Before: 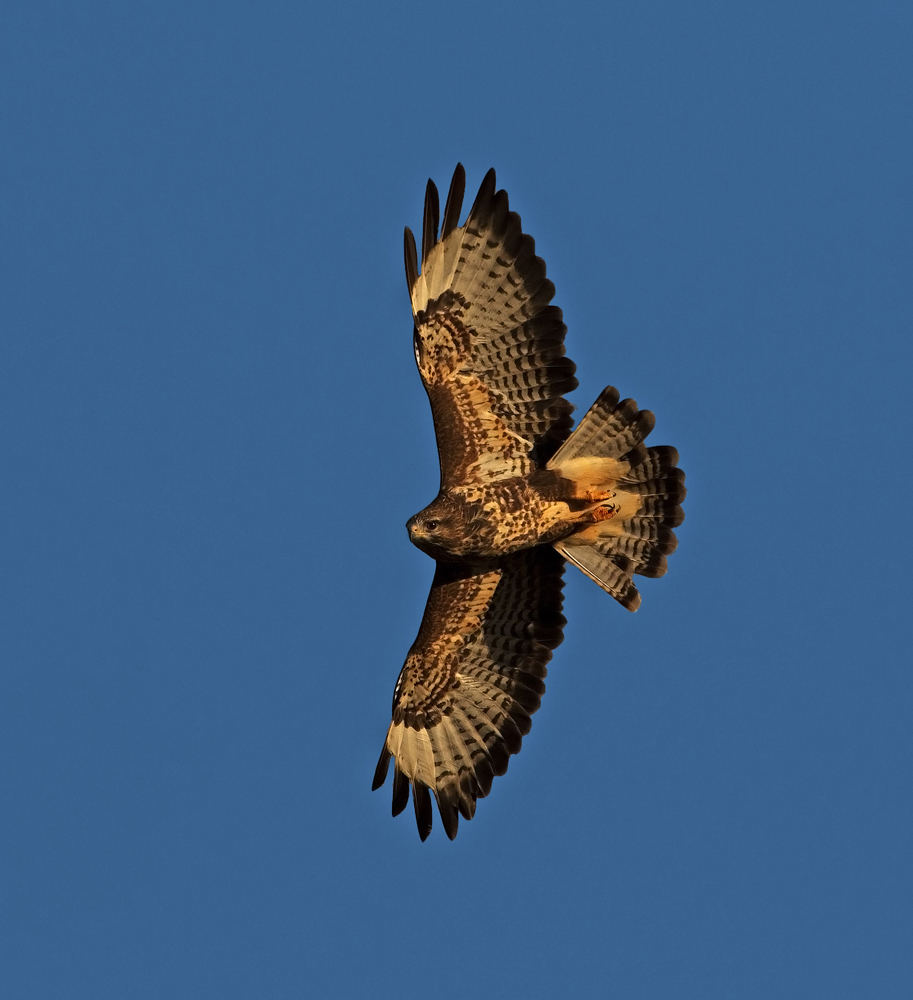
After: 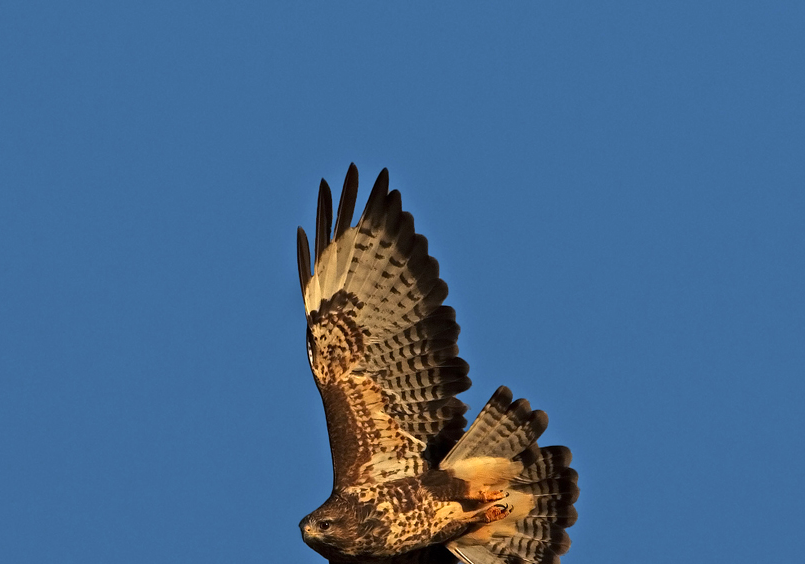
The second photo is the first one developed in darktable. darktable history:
crop and rotate: left 11.766%, bottom 43.575%
color correction: highlights a* 0.018, highlights b* -0.326
exposure: exposure 0.297 EV, compensate exposure bias true, compensate highlight preservation false
